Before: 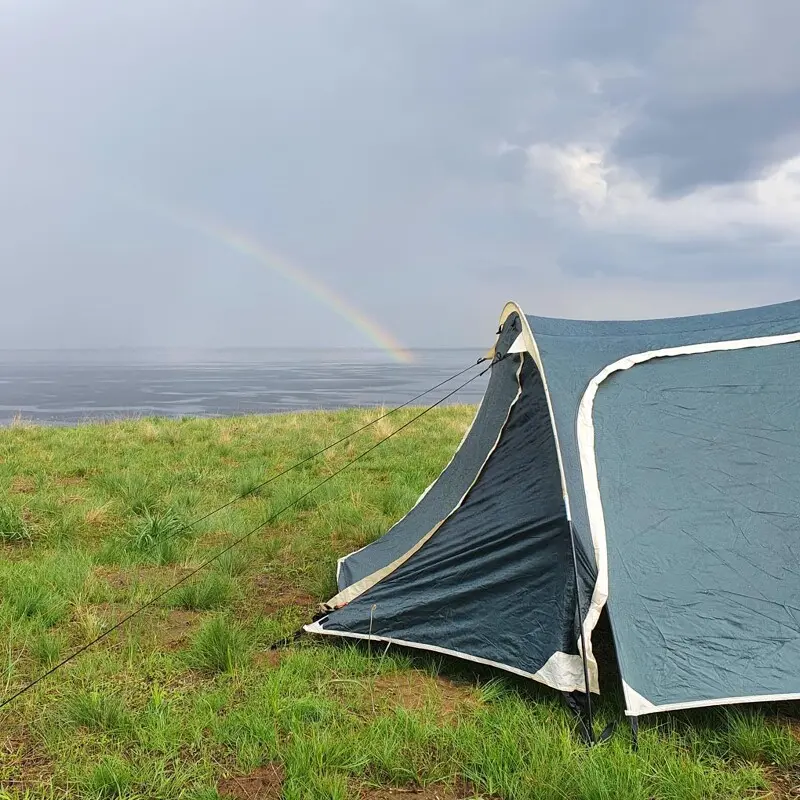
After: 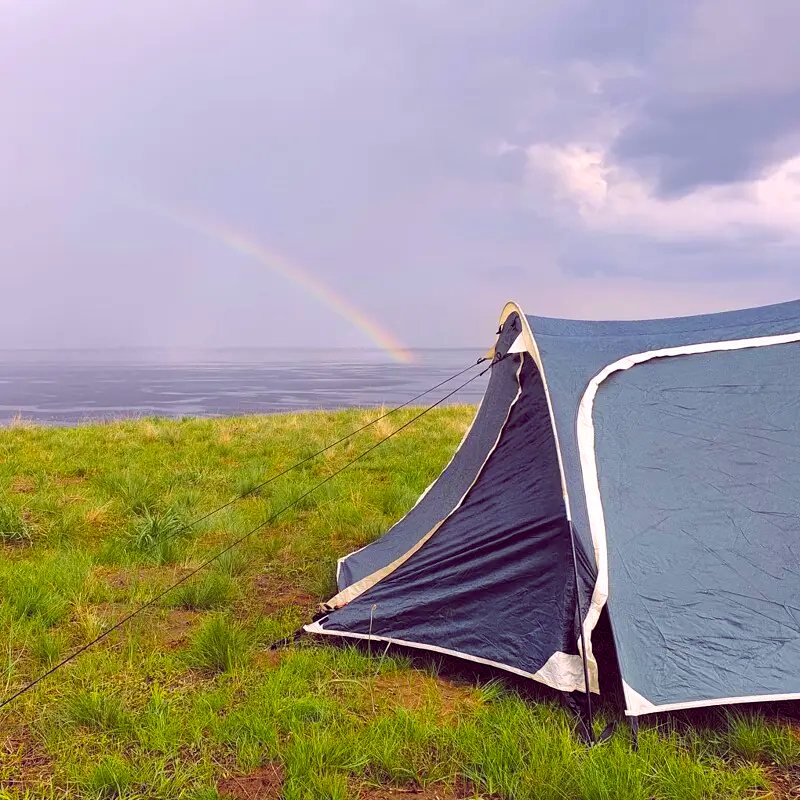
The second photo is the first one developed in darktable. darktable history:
color balance rgb: shadows lift › chroma 6.43%, shadows lift › hue 305.74°, highlights gain › chroma 2.43%, highlights gain › hue 35.74°, global offset › chroma 0.28%, global offset › hue 320.29°, linear chroma grading › global chroma 5.5%, perceptual saturation grading › global saturation 30%, contrast 5.15%
white balance: red 0.983, blue 1.036
